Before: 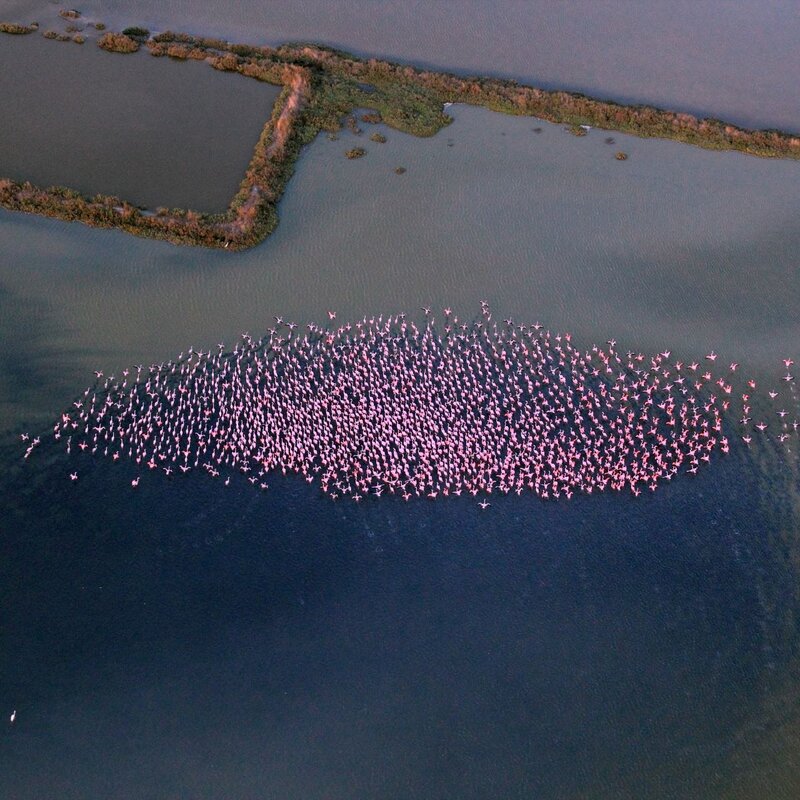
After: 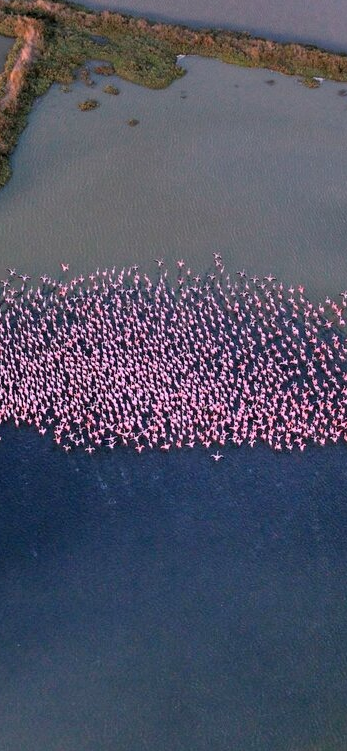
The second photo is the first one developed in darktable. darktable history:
shadows and highlights: low approximation 0.01, soften with gaussian
crop: left 33.452%, top 6.025%, right 23.155%
color correction: saturation 0.99
